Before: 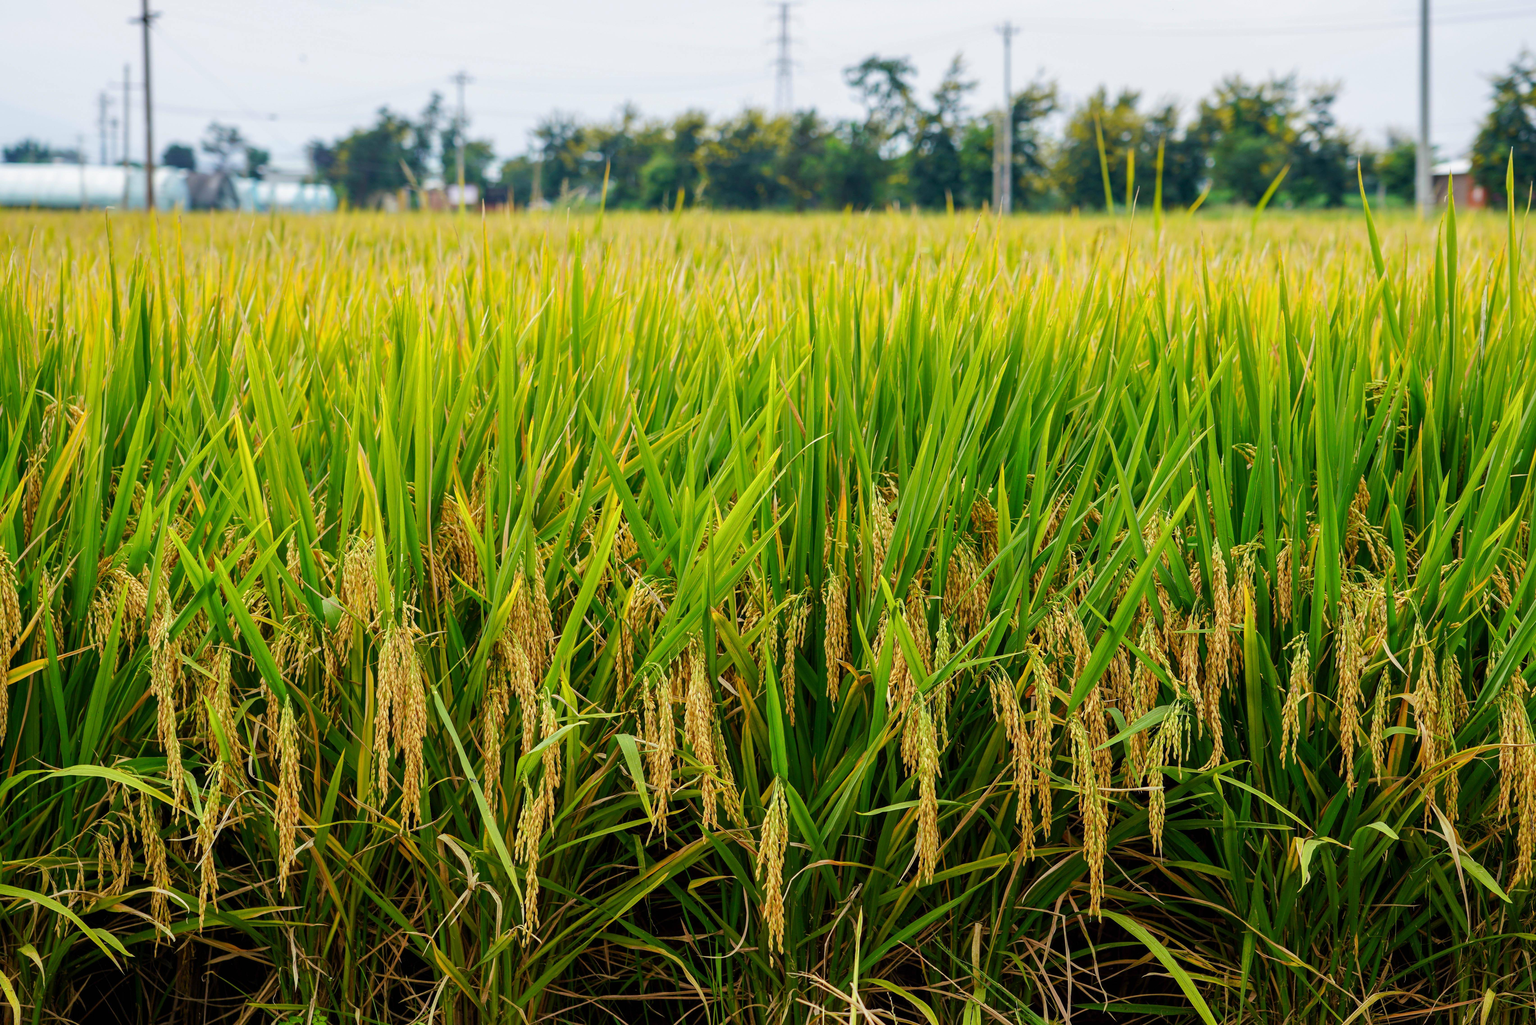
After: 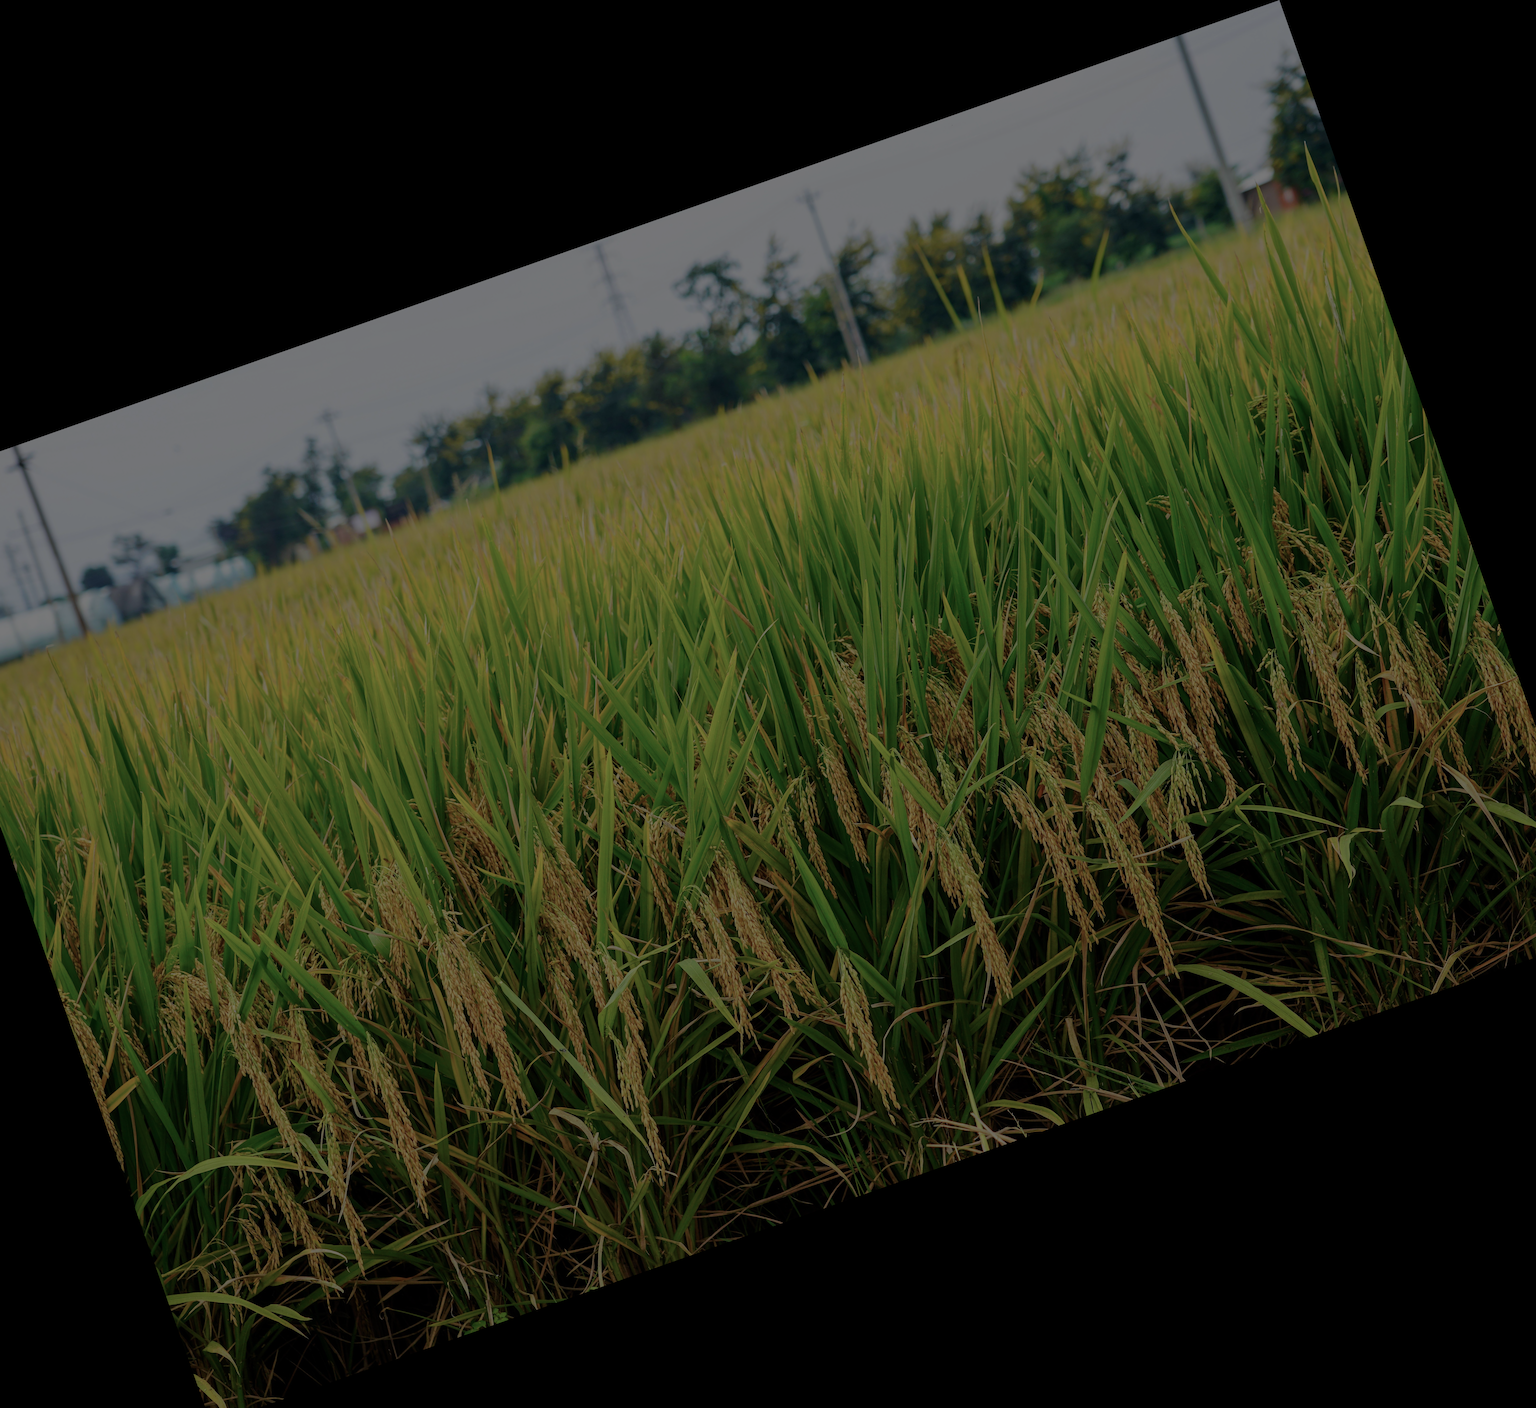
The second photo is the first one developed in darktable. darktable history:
color balance rgb: perceptual brilliance grading › global brilliance -48.39%
crop and rotate: angle 19.43°, left 6.812%, right 4.125%, bottom 1.087%
tone equalizer: on, module defaults
